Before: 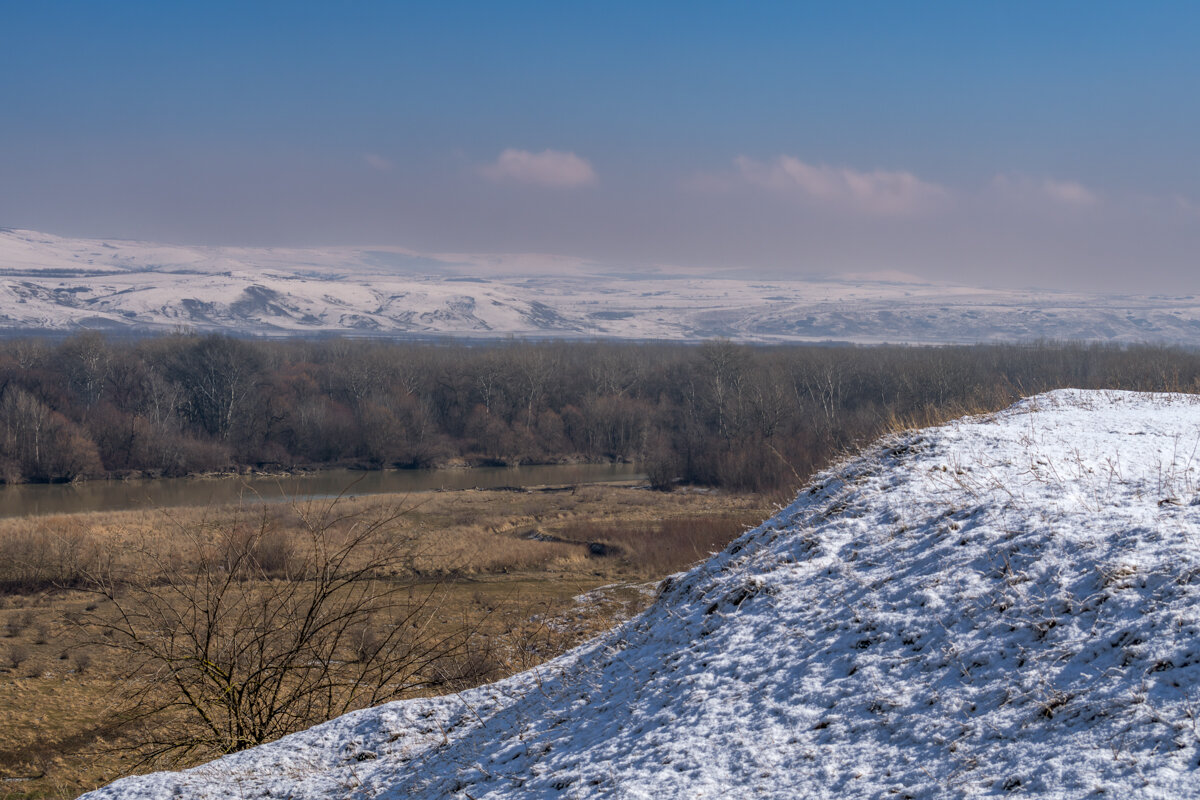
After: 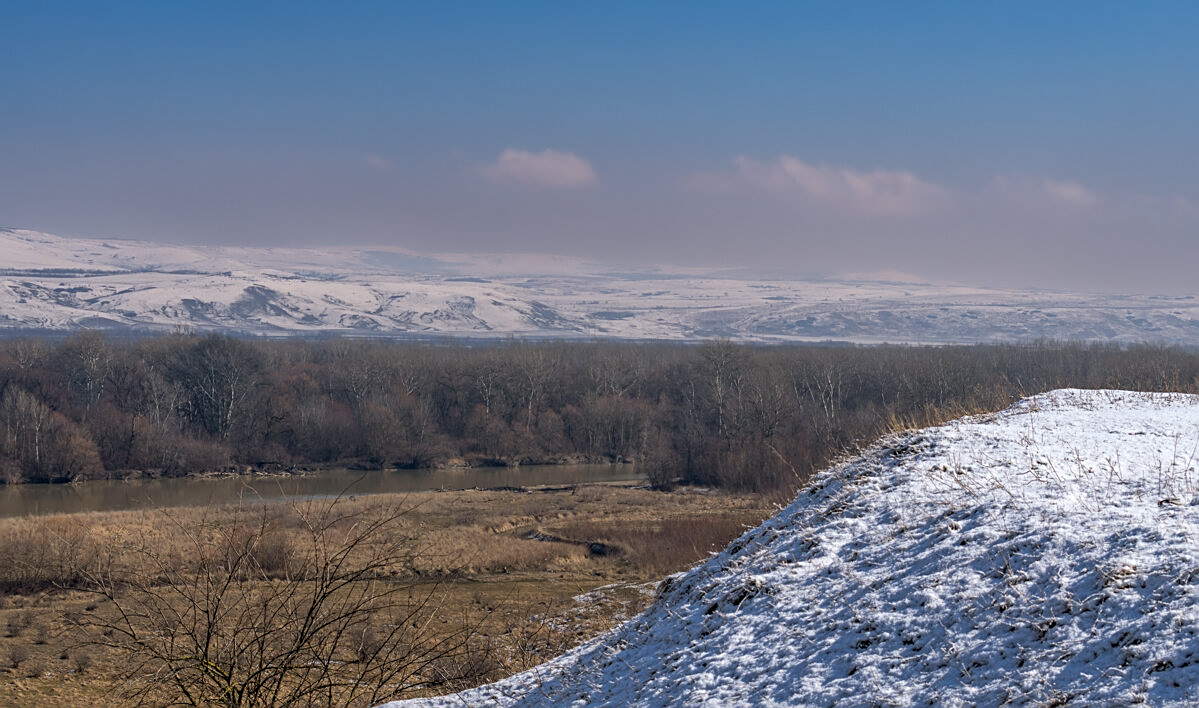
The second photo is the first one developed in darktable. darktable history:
crop and rotate: top 0%, bottom 11.38%
sharpen: on, module defaults
